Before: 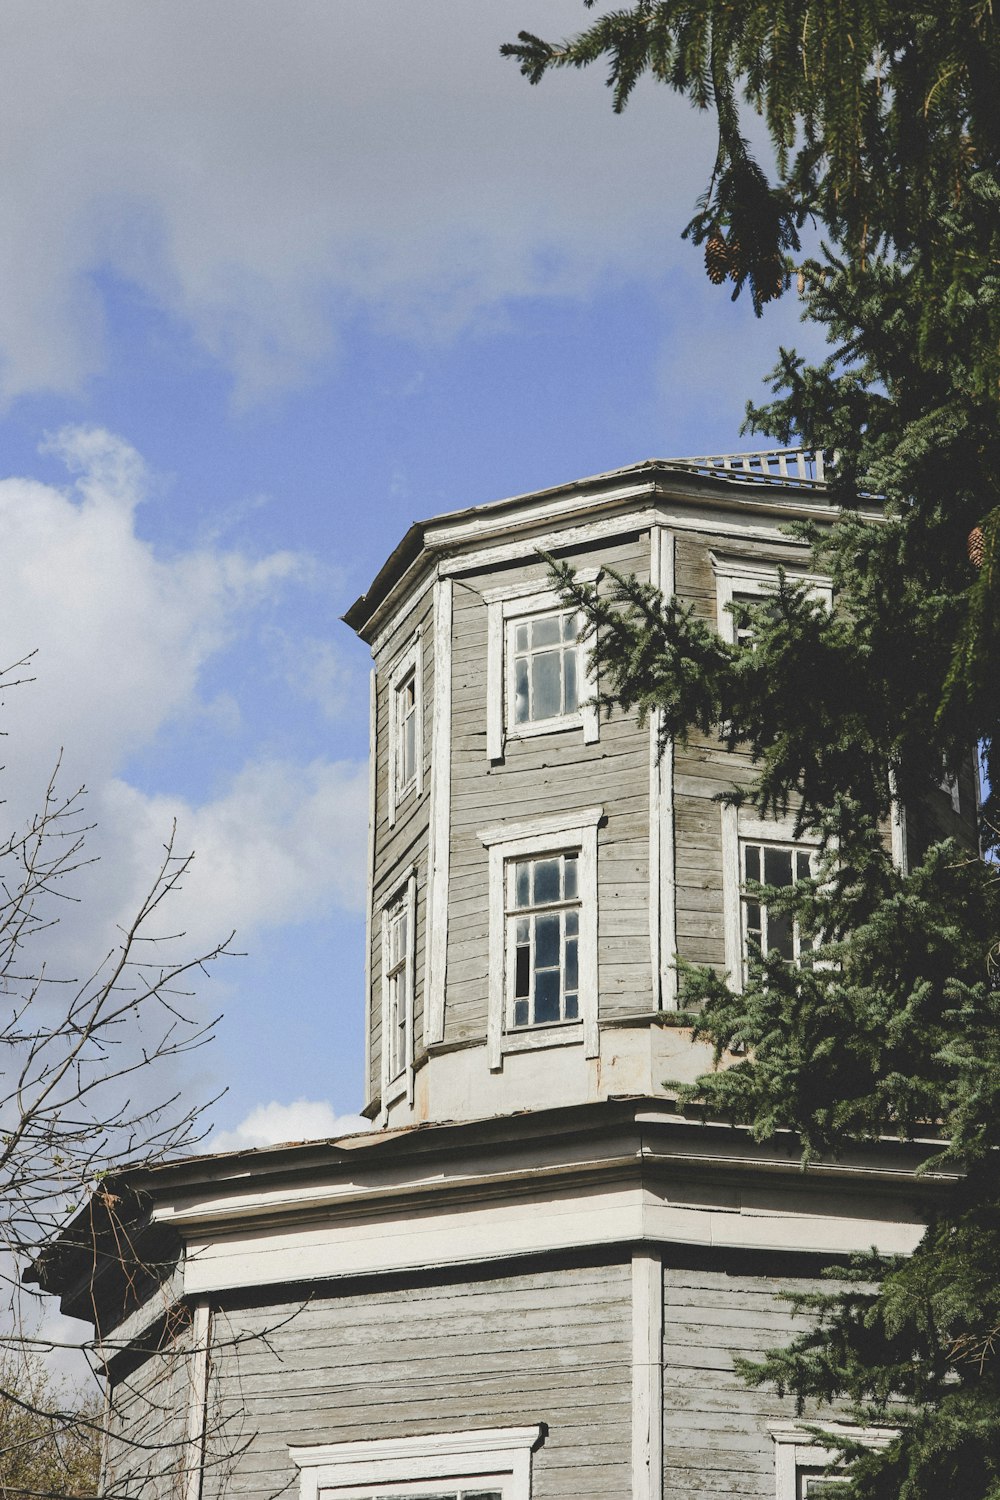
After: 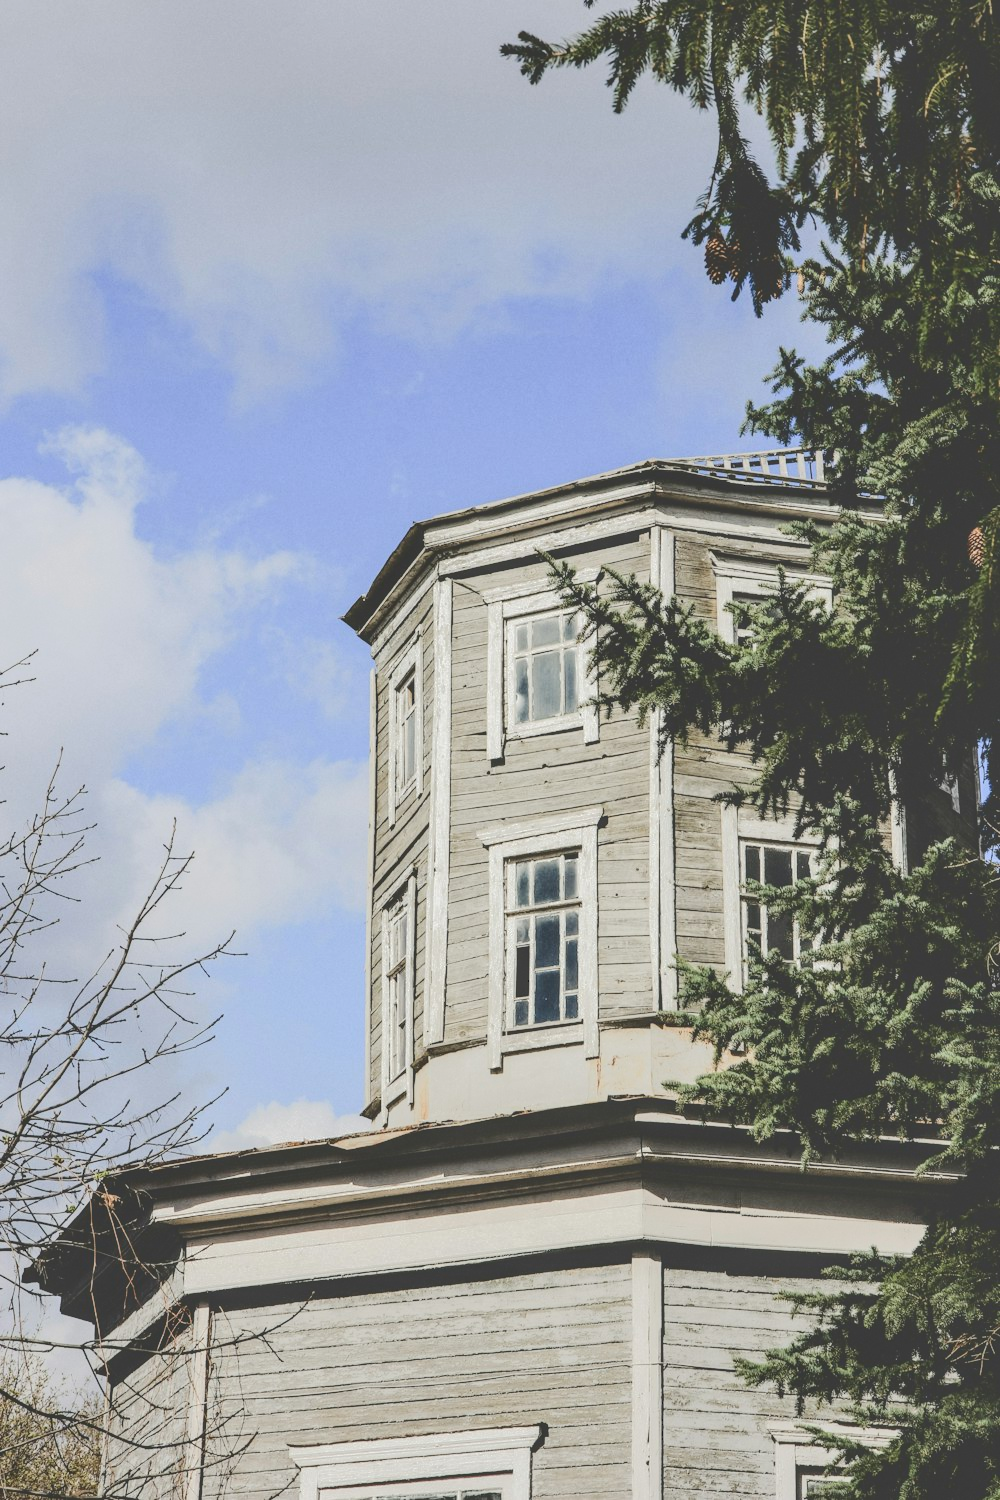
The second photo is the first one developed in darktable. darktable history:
tone curve: curves: ch0 [(0, 0) (0.003, 0.232) (0.011, 0.232) (0.025, 0.232) (0.044, 0.233) (0.069, 0.234) (0.1, 0.237) (0.136, 0.247) (0.177, 0.258) (0.224, 0.283) (0.277, 0.332) (0.335, 0.401) (0.399, 0.483) (0.468, 0.56) (0.543, 0.637) (0.623, 0.706) (0.709, 0.764) (0.801, 0.816) (0.898, 0.859) (1, 1)], color space Lab, independent channels, preserve colors none
local contrast: on, module defaults
